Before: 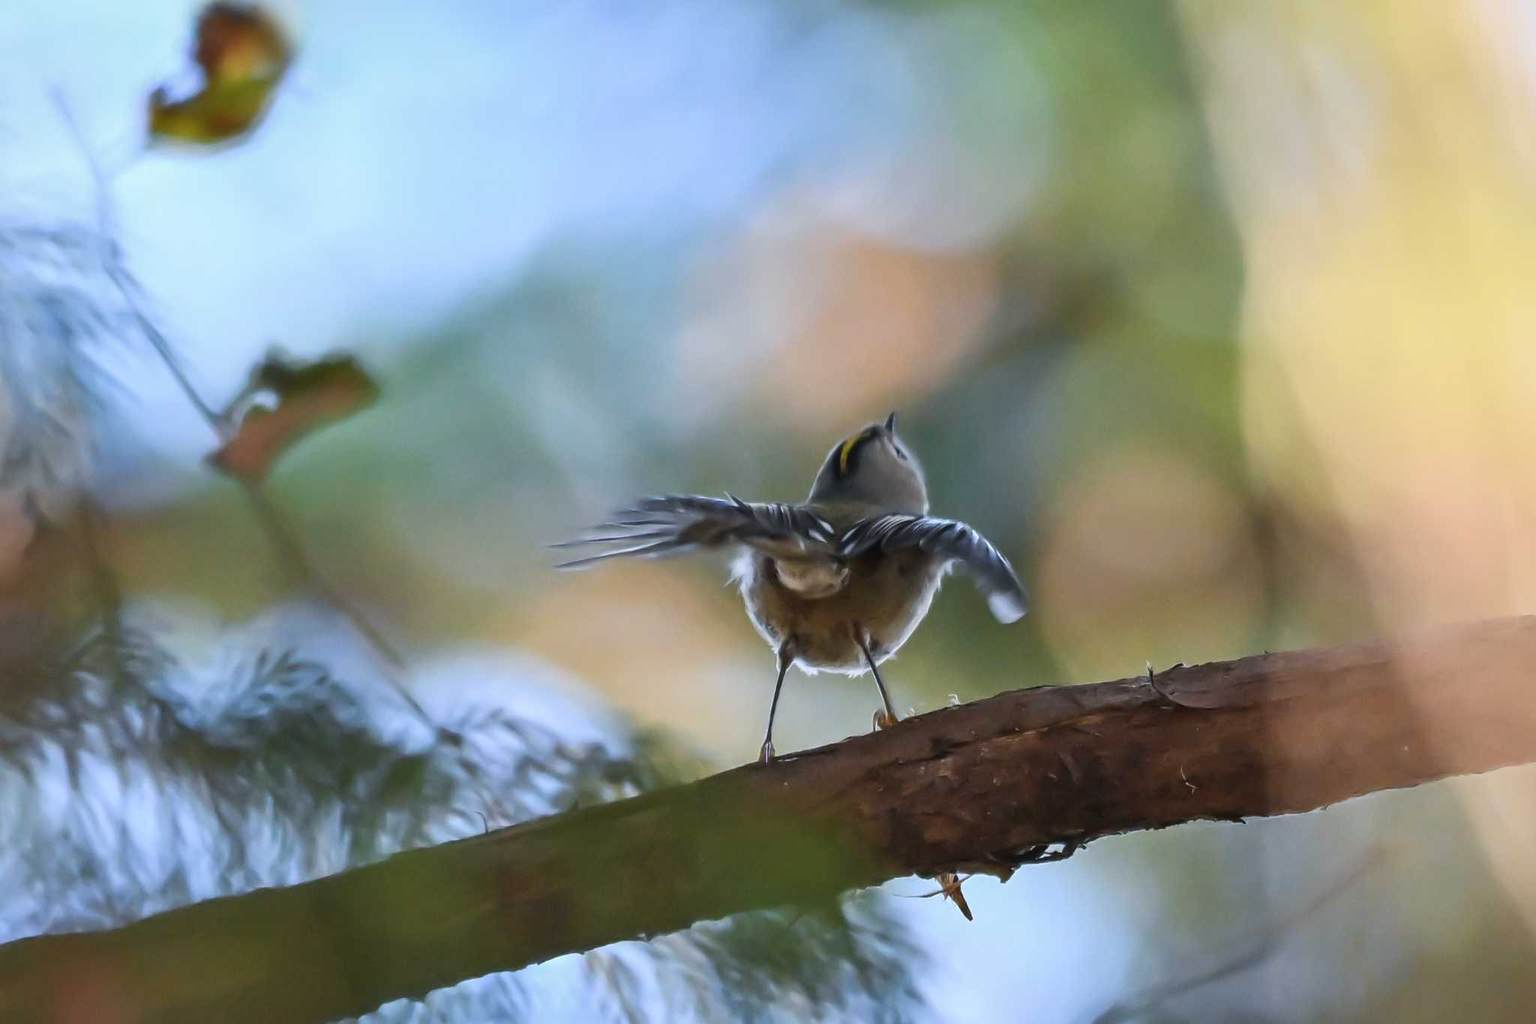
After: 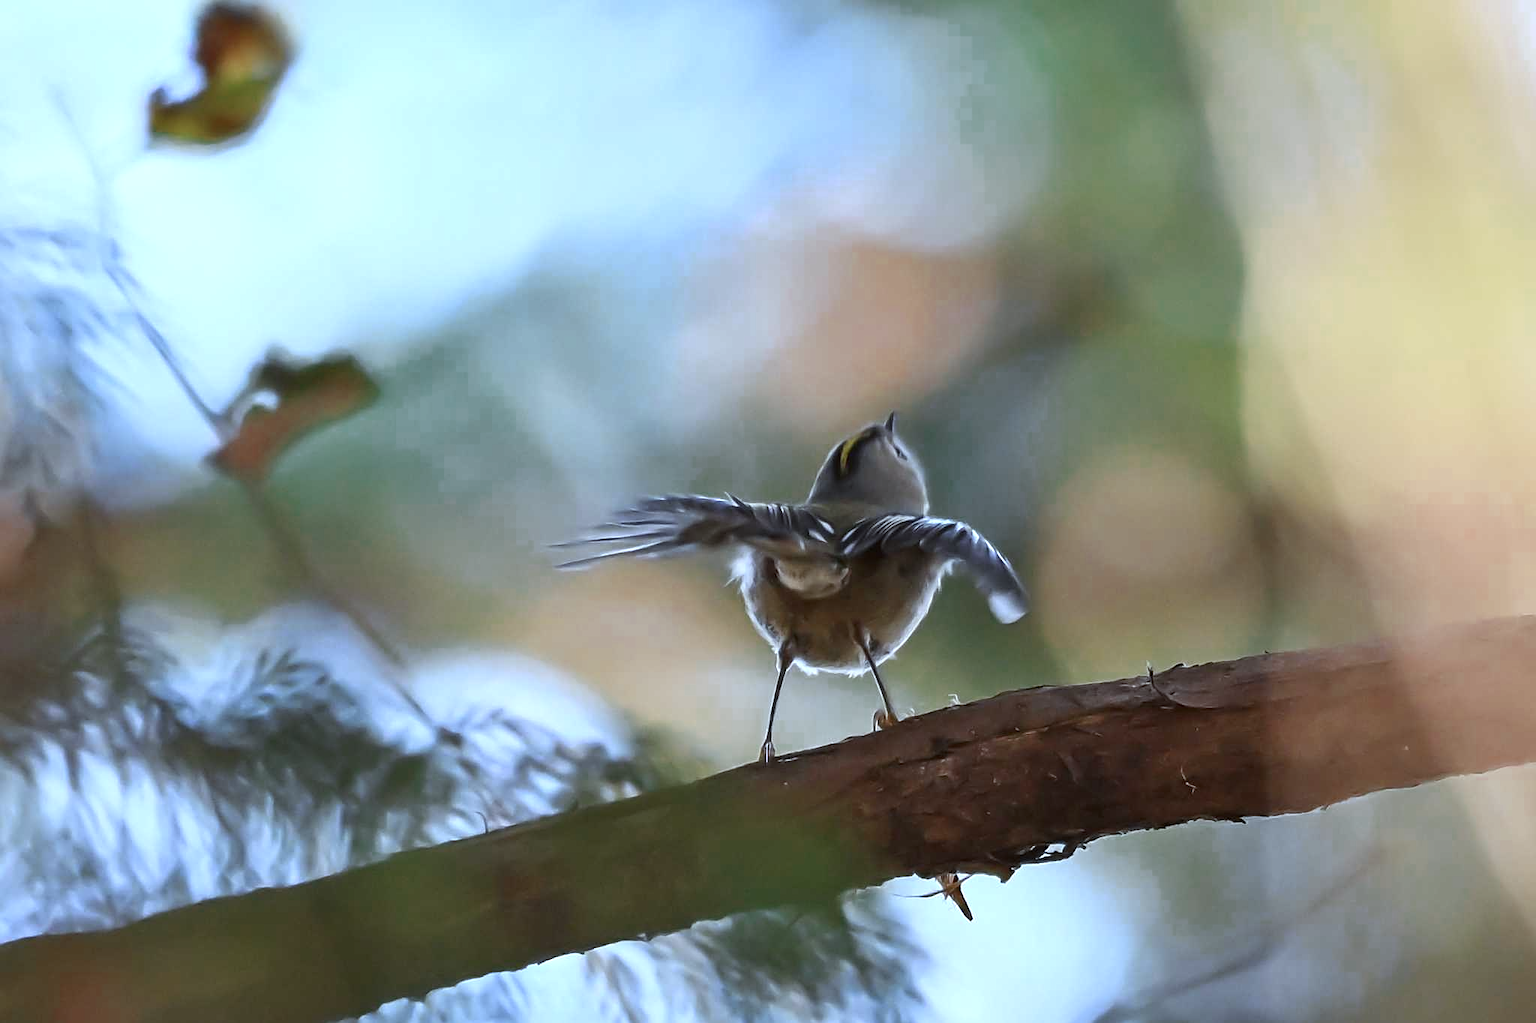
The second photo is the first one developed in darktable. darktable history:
white balance: red 0.974, blue 1.044
color zones: curves: ch0 [(0, 0.5) (0.125, 0.4) (0.25, 0.5) (0.375, 0.4) (0.5, 0.4) (0.625, 0.6) (0.75, 0.6) (0.875, 0.5)]; ch1 [(0, 0.4) (0.125, 0.5) (0.25, 0.4) (0.375, 0.4) (0.5, 0.4) (0.625, 0.4) (0.75, 0.5) (0.875, 0.4)]; ch2 [(0, 0.6) (0.125, 0.5) (0.25, 0.5) (0.375, 0.6) (0.5, 0.6) (0.625, 0.5) (0.75, 0.5) (0.875, 0.5)]
sharpen: on, module defaults
color correction: highlights a* -2.73, highlights b* -2.09, shadows a* 2.41, shadows b* 2.73
